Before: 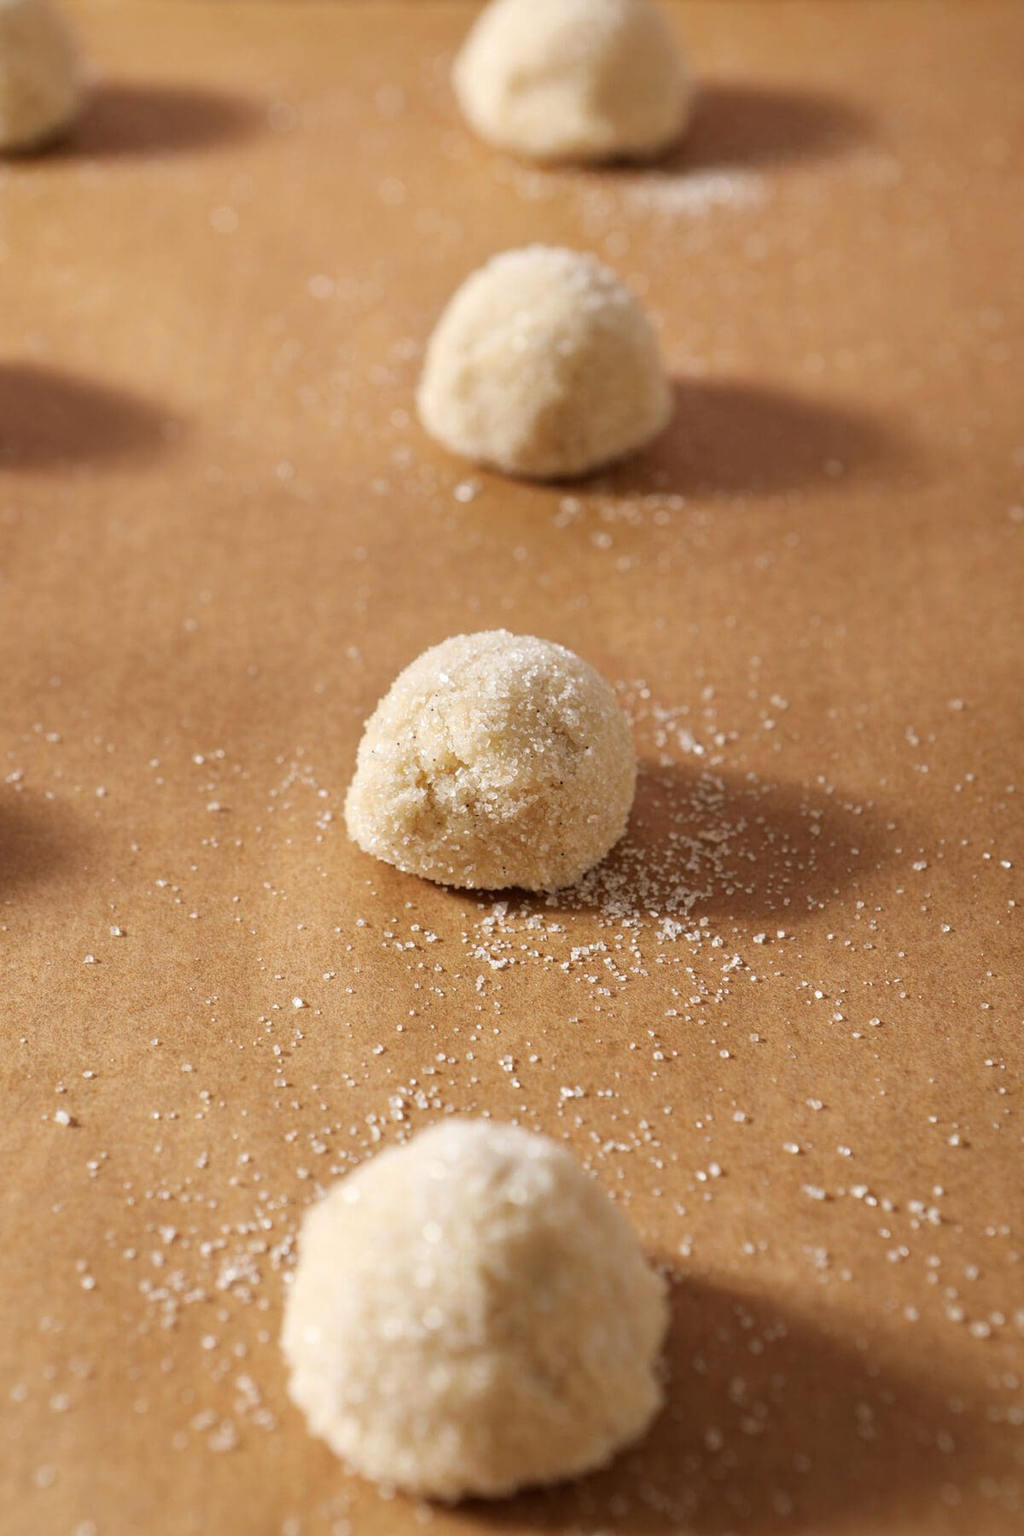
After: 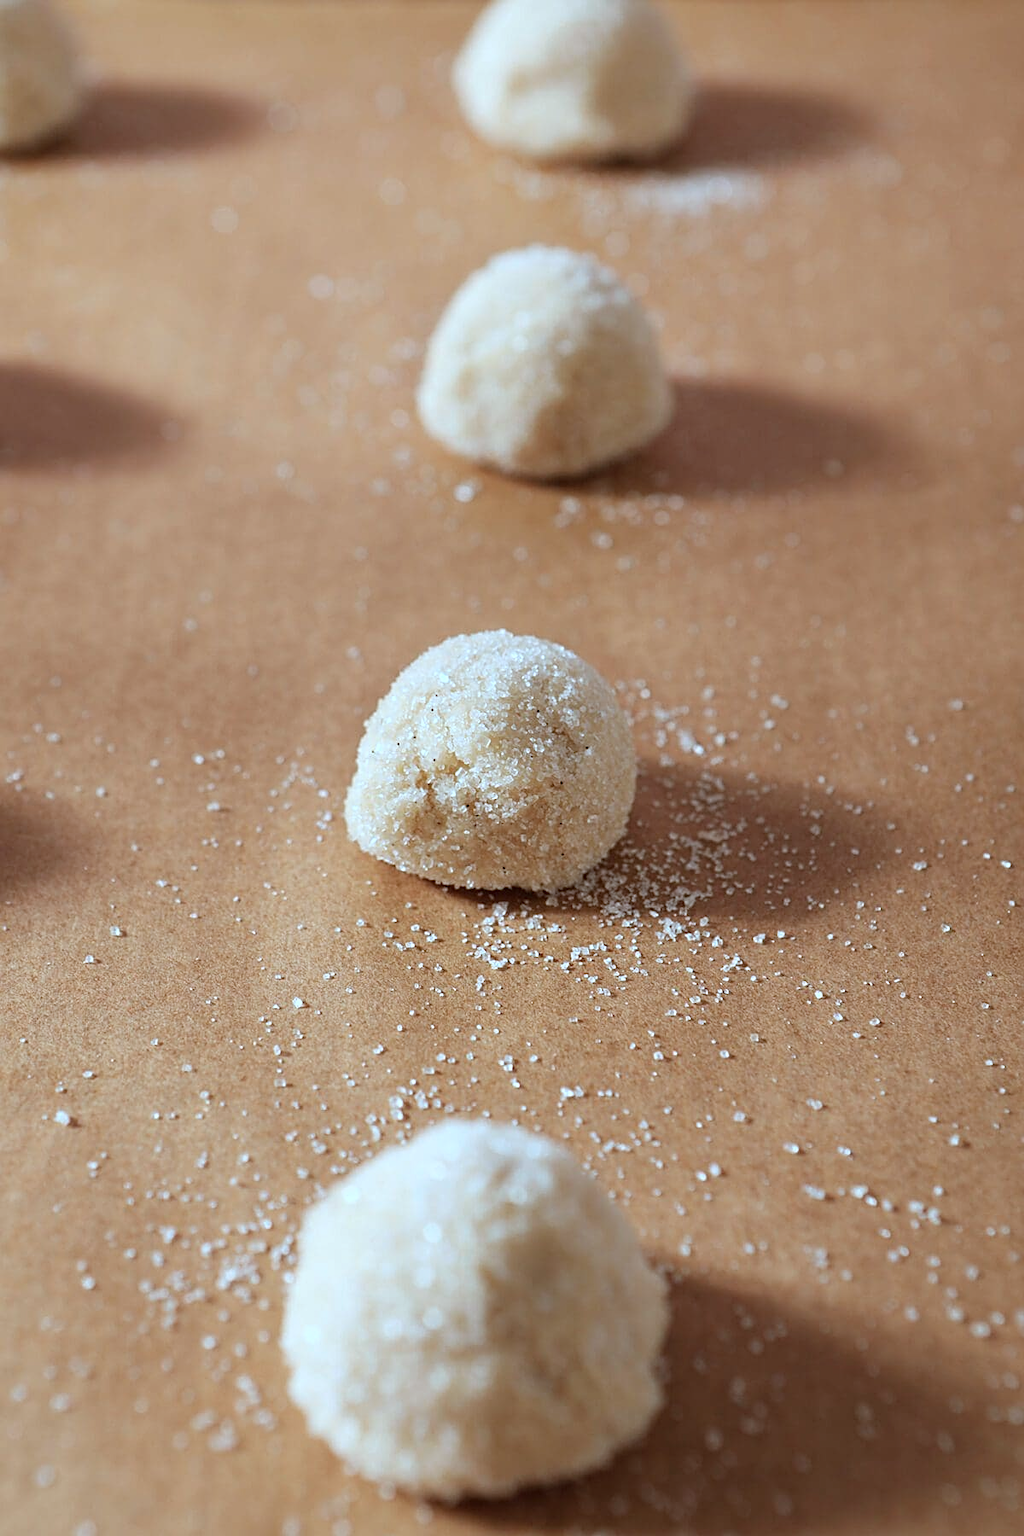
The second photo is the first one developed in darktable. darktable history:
sharpen: on, module defaults
color correction: highlights a* -9.84, highlights b* -21.6
